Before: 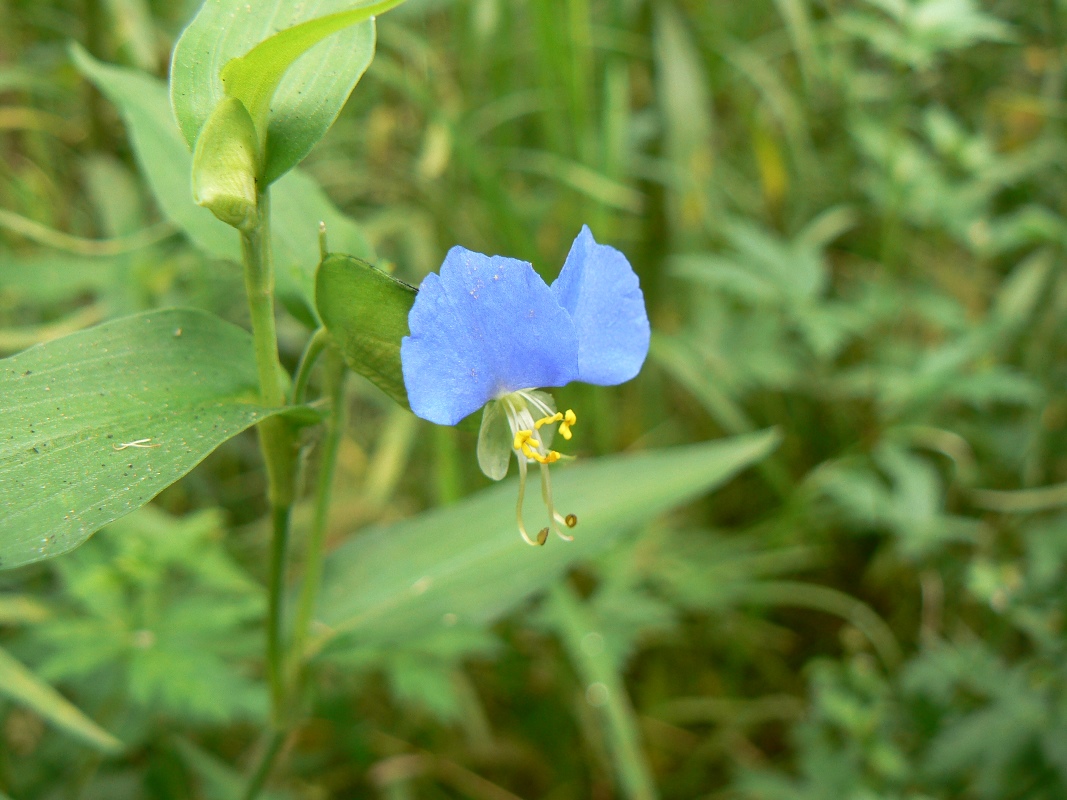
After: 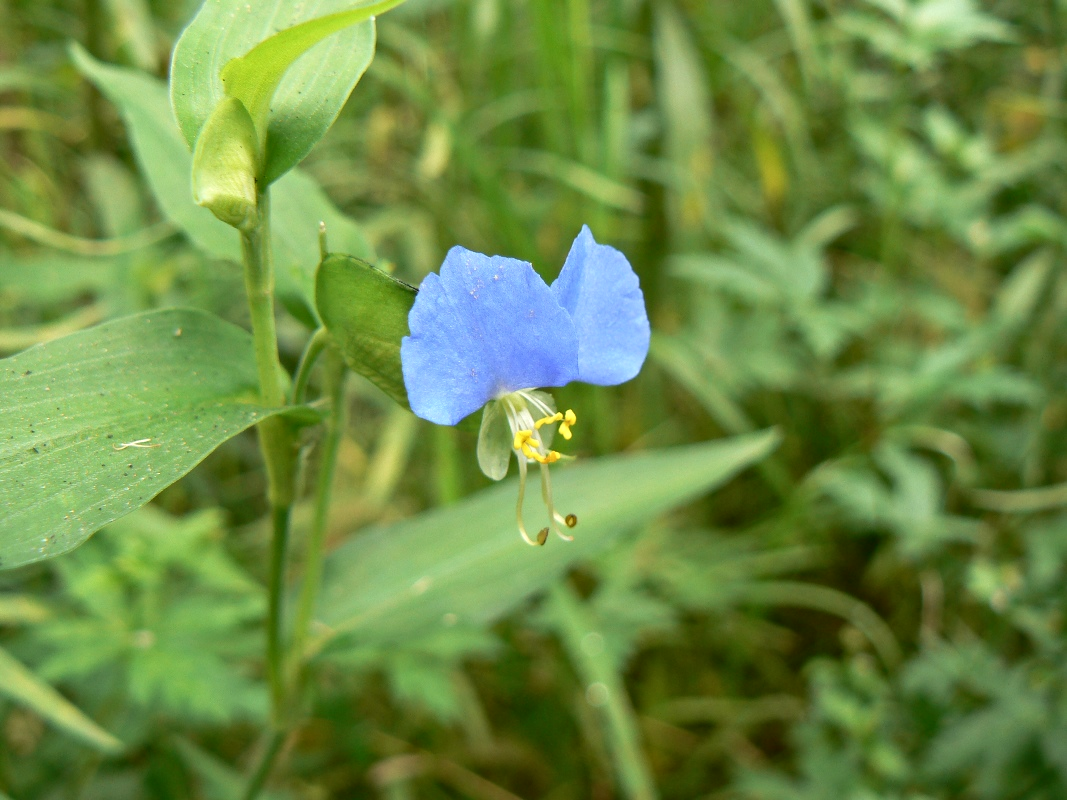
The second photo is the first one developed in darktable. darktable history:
shadows and highlights: shadows -10, white point adjustment 1.5, highlights 10
contrast equalizer: y [[0.5, 0.5, 0.544, 0.569, 0.5, 0.5], [0.5 ×6], [0.5 ×6], [0 ×6], [0 ×6]]
